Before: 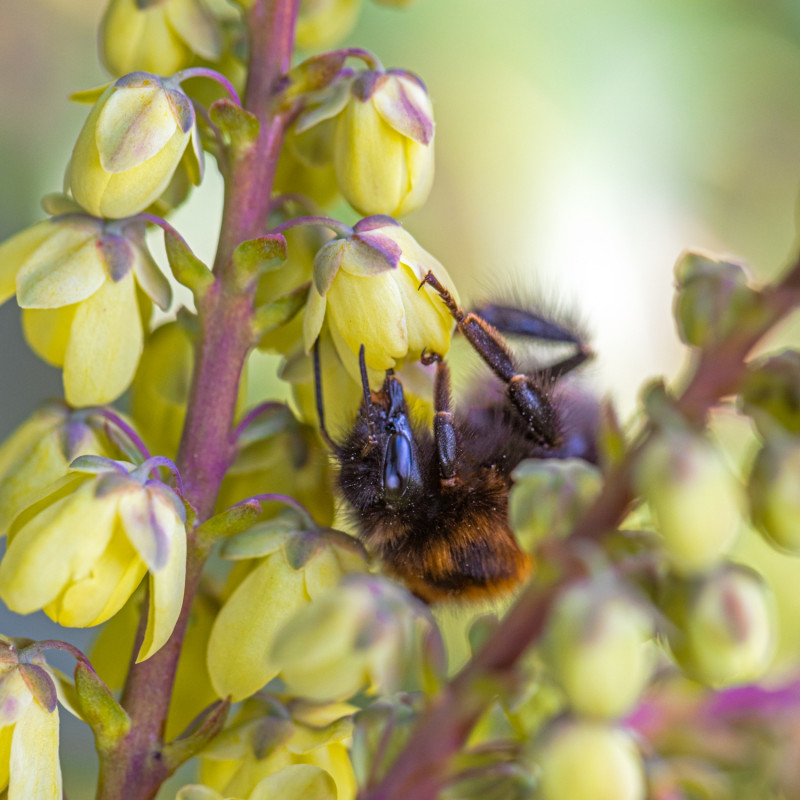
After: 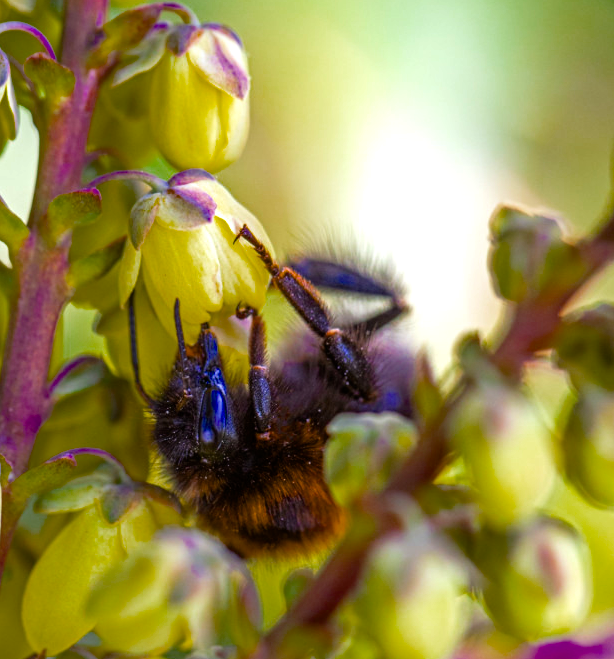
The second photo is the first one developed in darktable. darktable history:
color balance rgb: power › luminance -14.855%, perceptual saturation grading › global saturation 35.991%, perceptual brilliance grading › global brilliance 12.044%, global vibrance 10.126%, saturation formula JzAzBz (2021)
crop: left 23.158%, top 5.839%, bottom 11.768%
